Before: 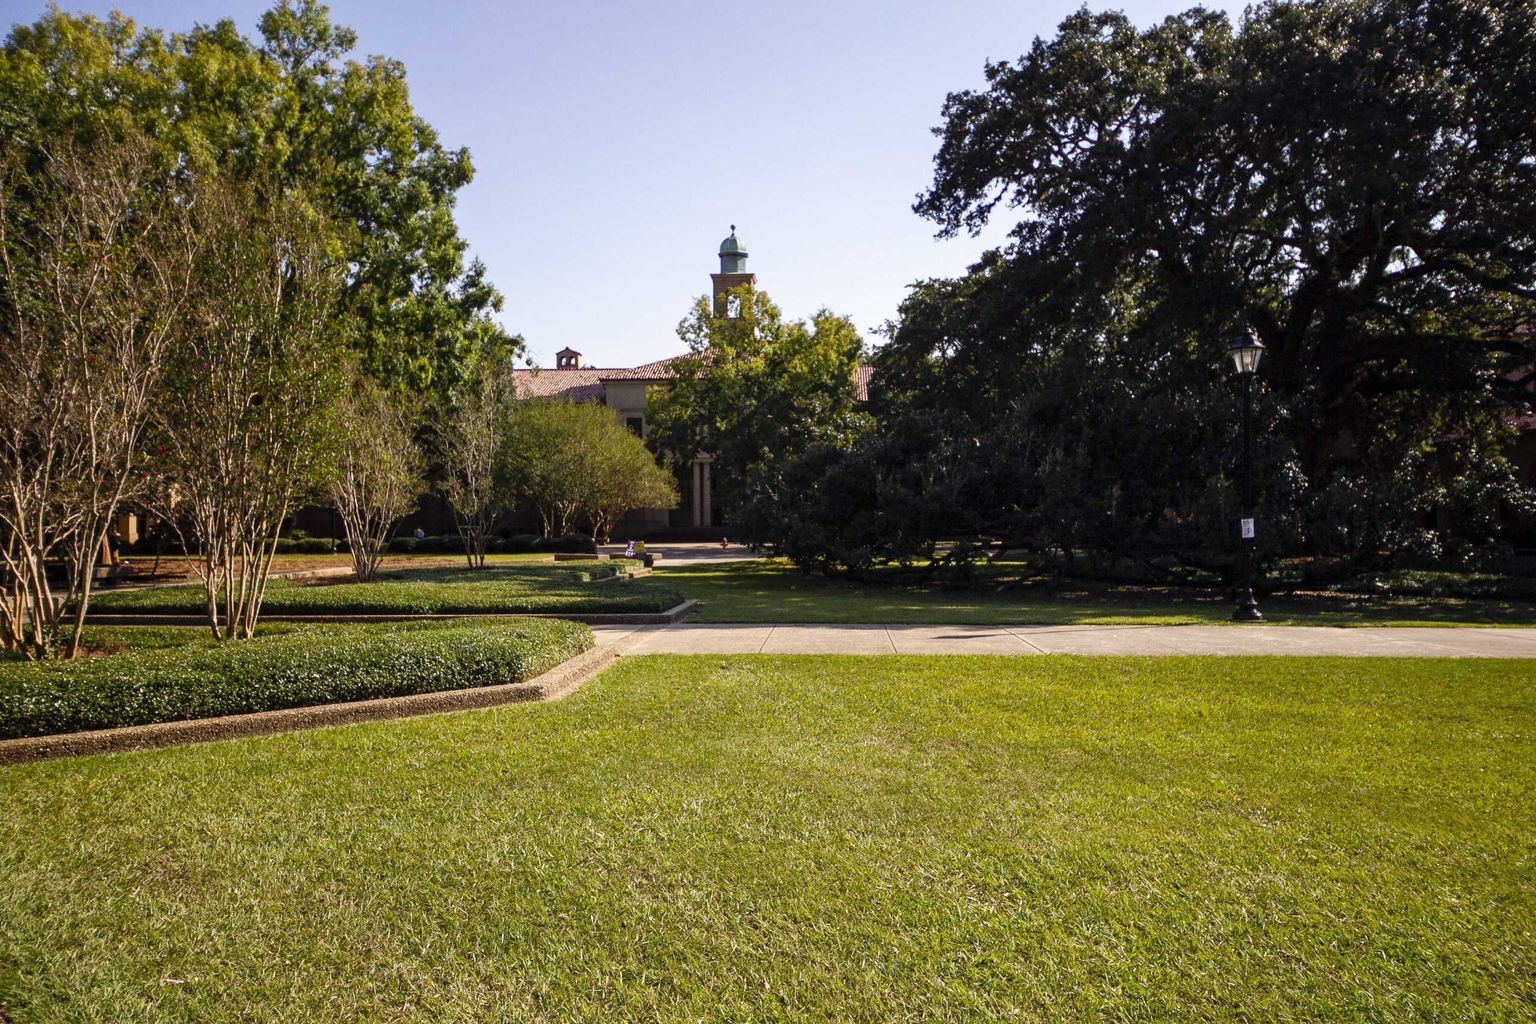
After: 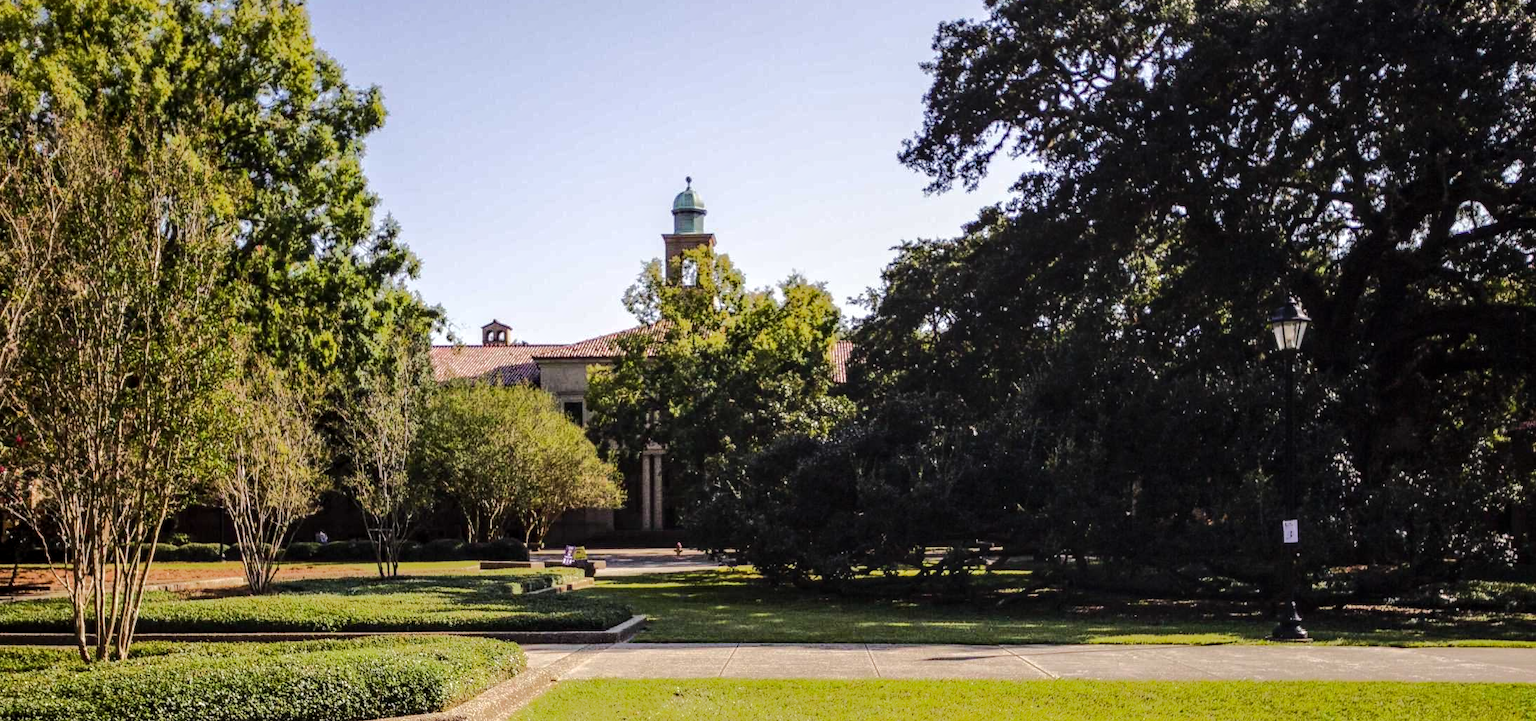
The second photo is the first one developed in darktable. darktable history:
crop and rotate: left 9.389%, top 7.257%, right 5.05%, bottom 32.446%
local contrast: on, module defaults
tone equalizer: -8 EV -0.494 EV, -7 EV -0.308 EV, -6 EV -0.115 EV, -5 EV 0.439 EV, -4 EV 0.963 EV, -3 EV 0.816 EV, -2 EV -0.007 EV, -1 EV 0.139 EV, +0 EV -0.007 EV, edges refinement/feathering 500, mask exposure compensation -1.57 EV, preserve details no
